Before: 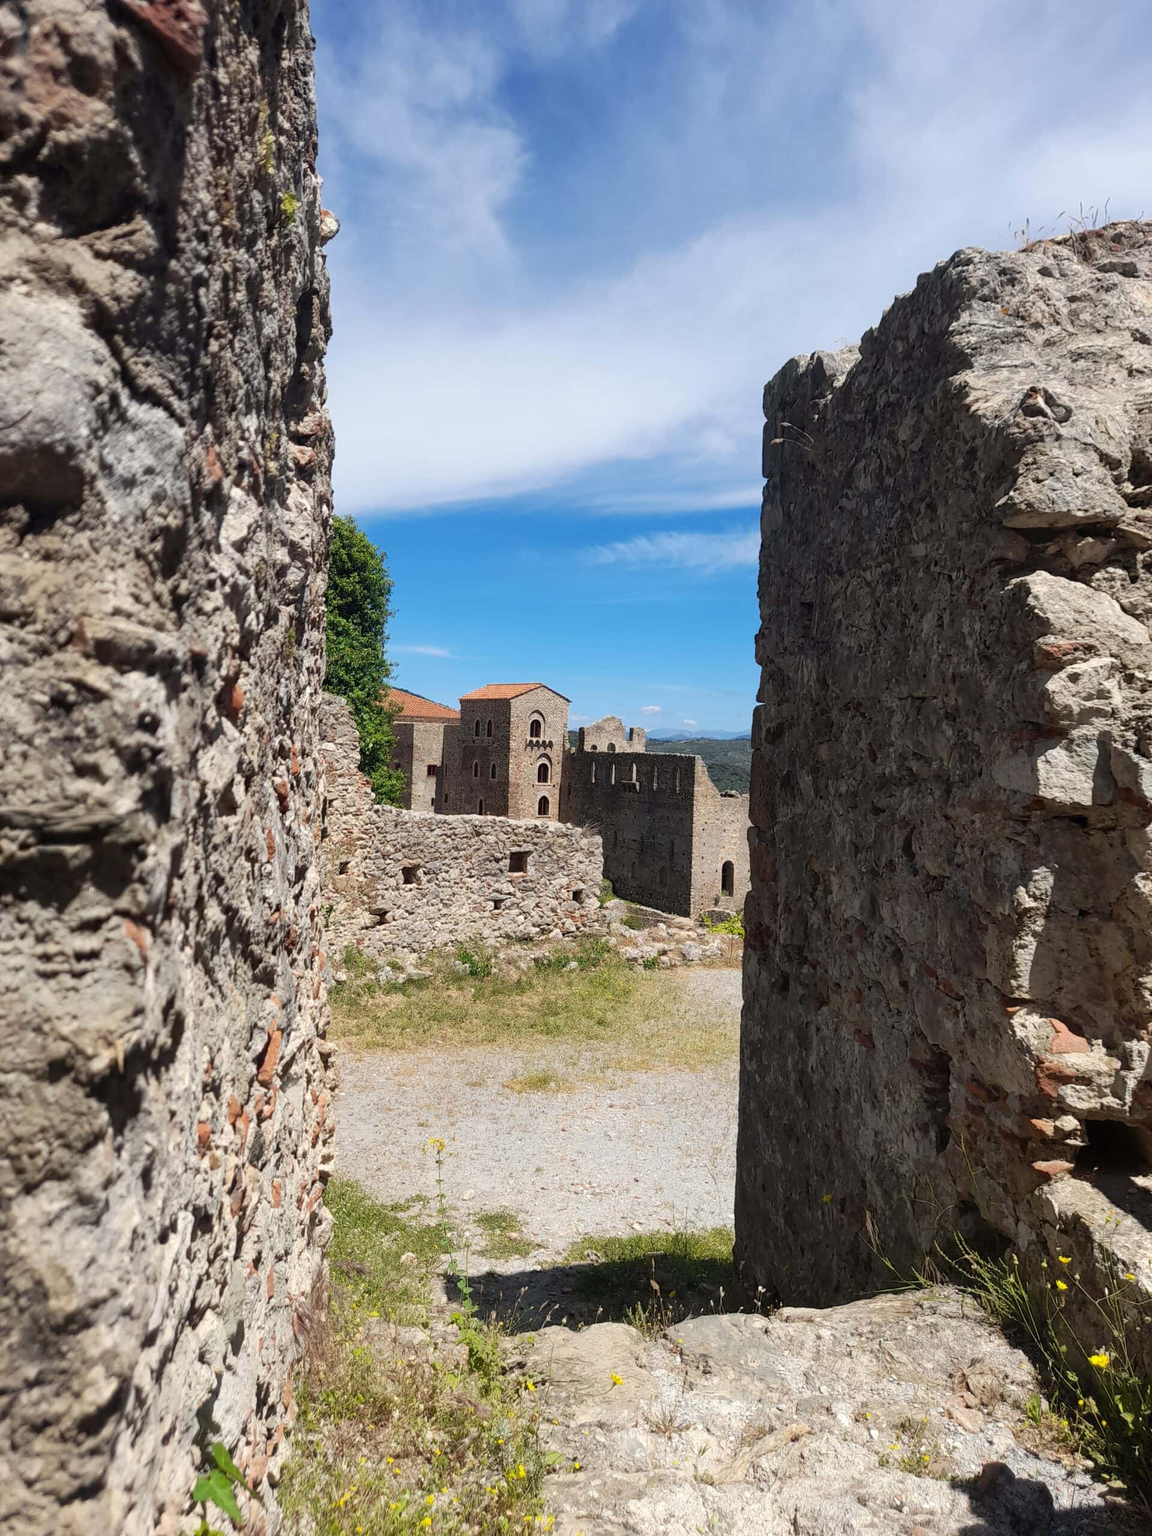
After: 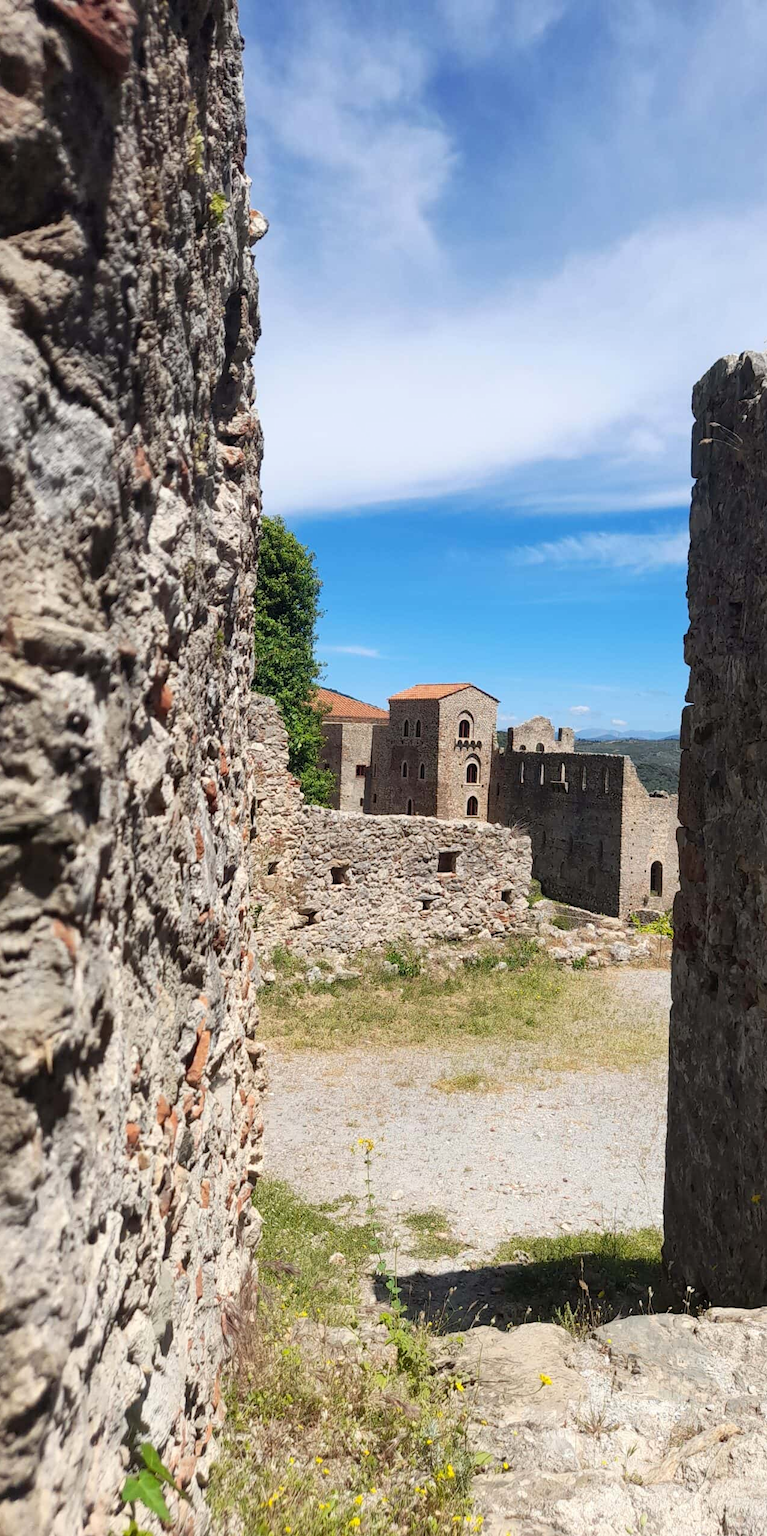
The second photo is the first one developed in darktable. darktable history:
crop and rotate: left 6.237%, right 27.103%
tone curve: curves: ch0 [(0, 0) (0.003, 0.003) (0.011, 0.012) (0.025, 0.026) (0.044, 0.046) (0.069, 0.072) (0.1, 0.104) (0.136, 0.141) (0.177, 0.184) (0.224, 0.233) (0.277, 0.288) (0.335, 0.348) (0.399, 0.414) (0.468, 0.486) (0.543, 0.564) (0.623, 0.647) (0.709, 0.736) (0.801, 0.831) (0.898, 0.921) (1, 1)], color space Lab, linked channels, preserve colors none
